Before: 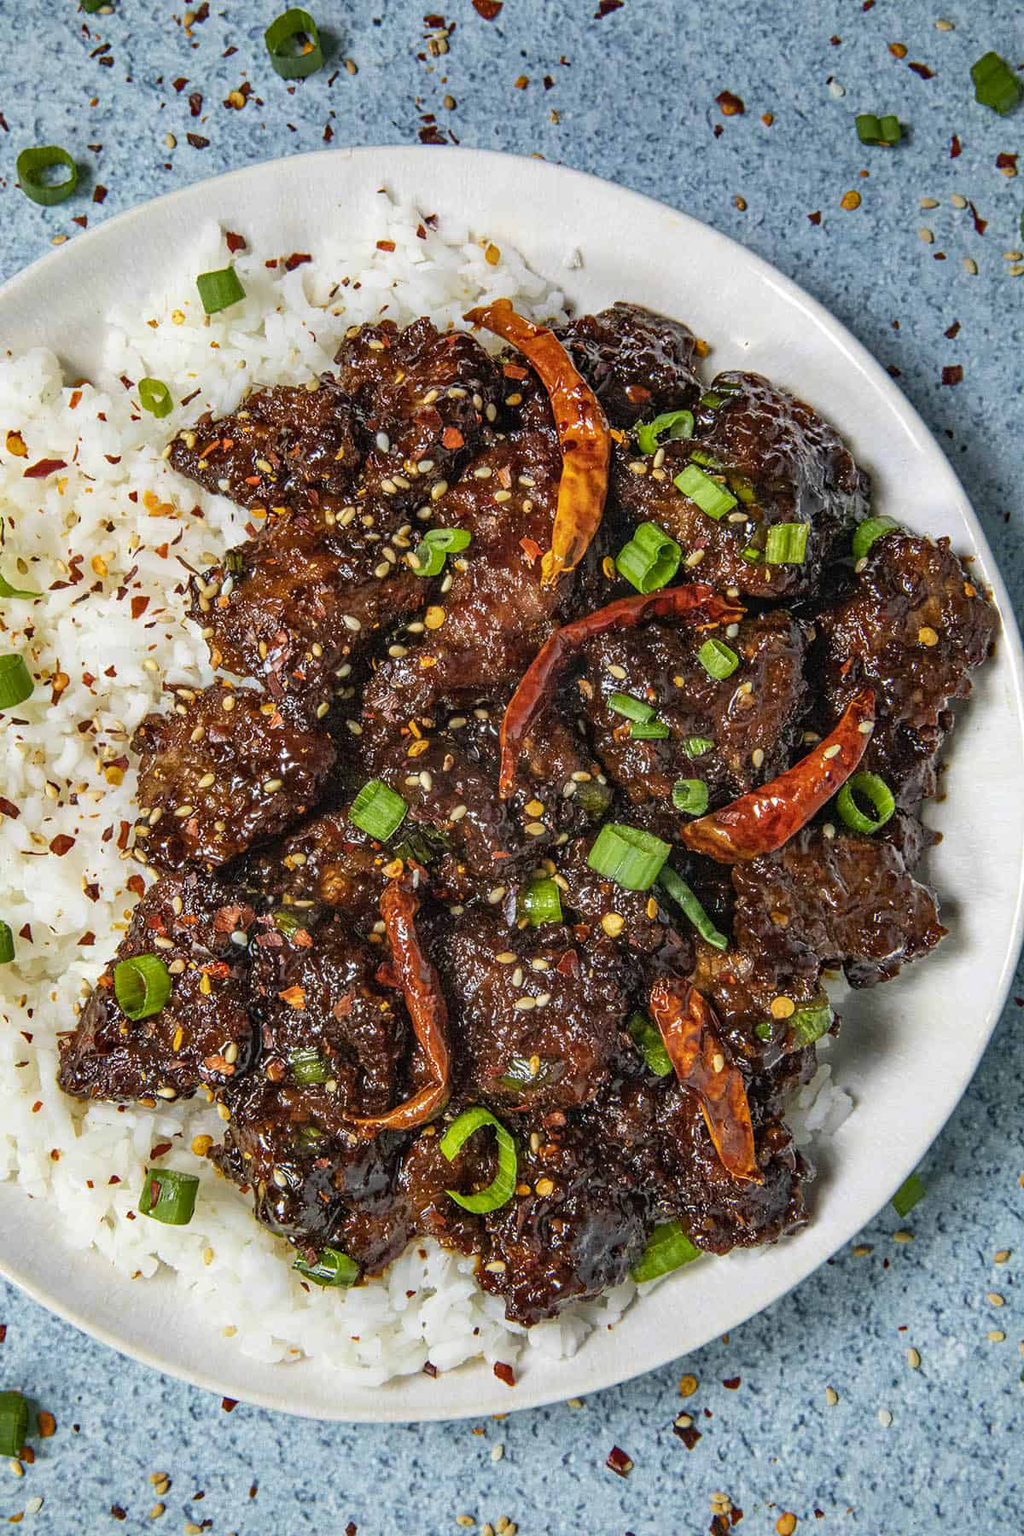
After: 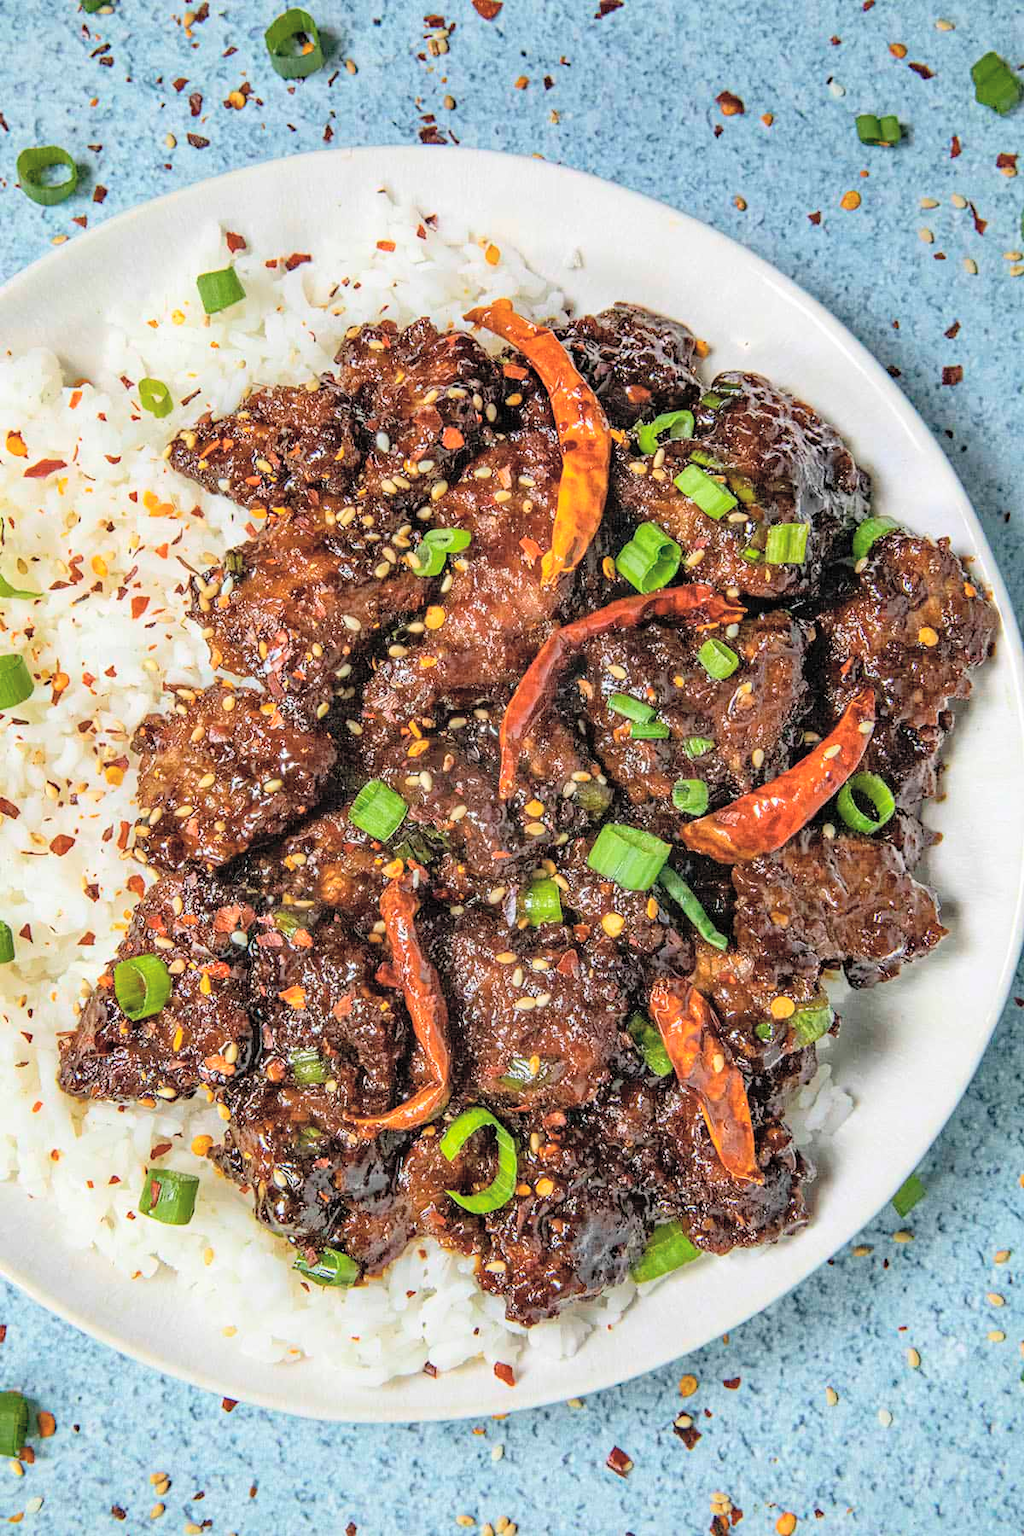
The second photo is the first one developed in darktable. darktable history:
exposure: exposure 0.078 EV, compensate highlight preservation false
global tonemap: drago (0.7, 100)
